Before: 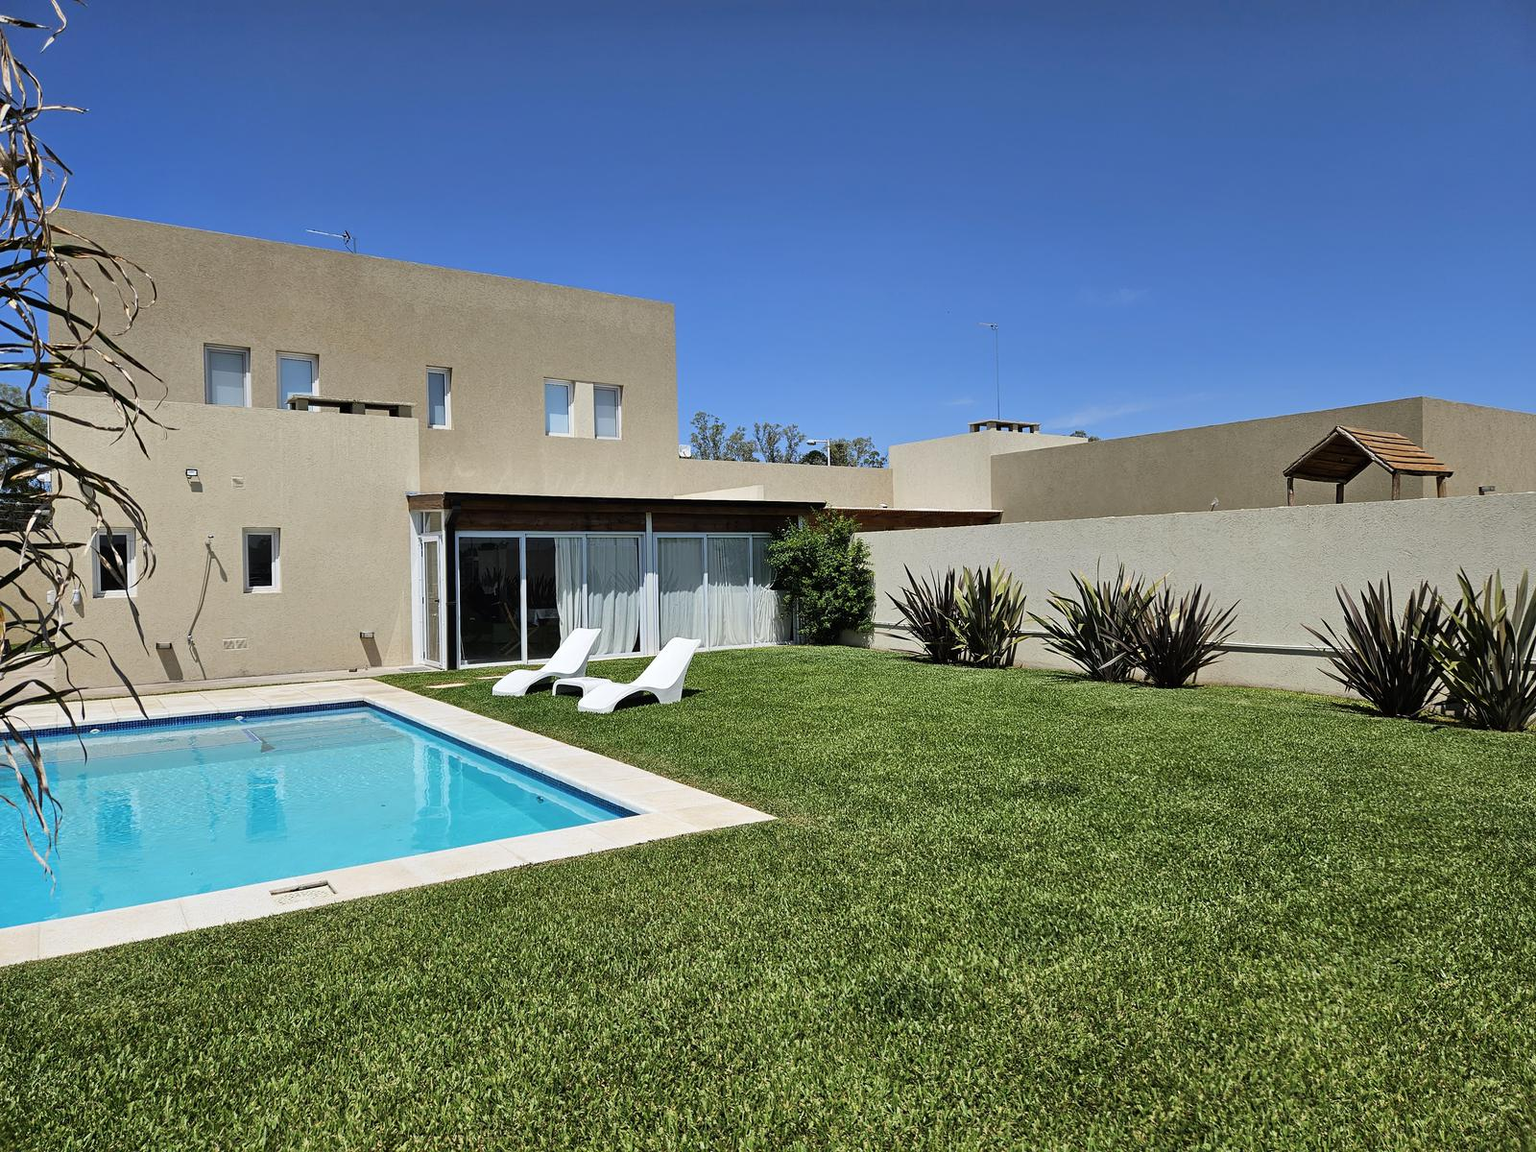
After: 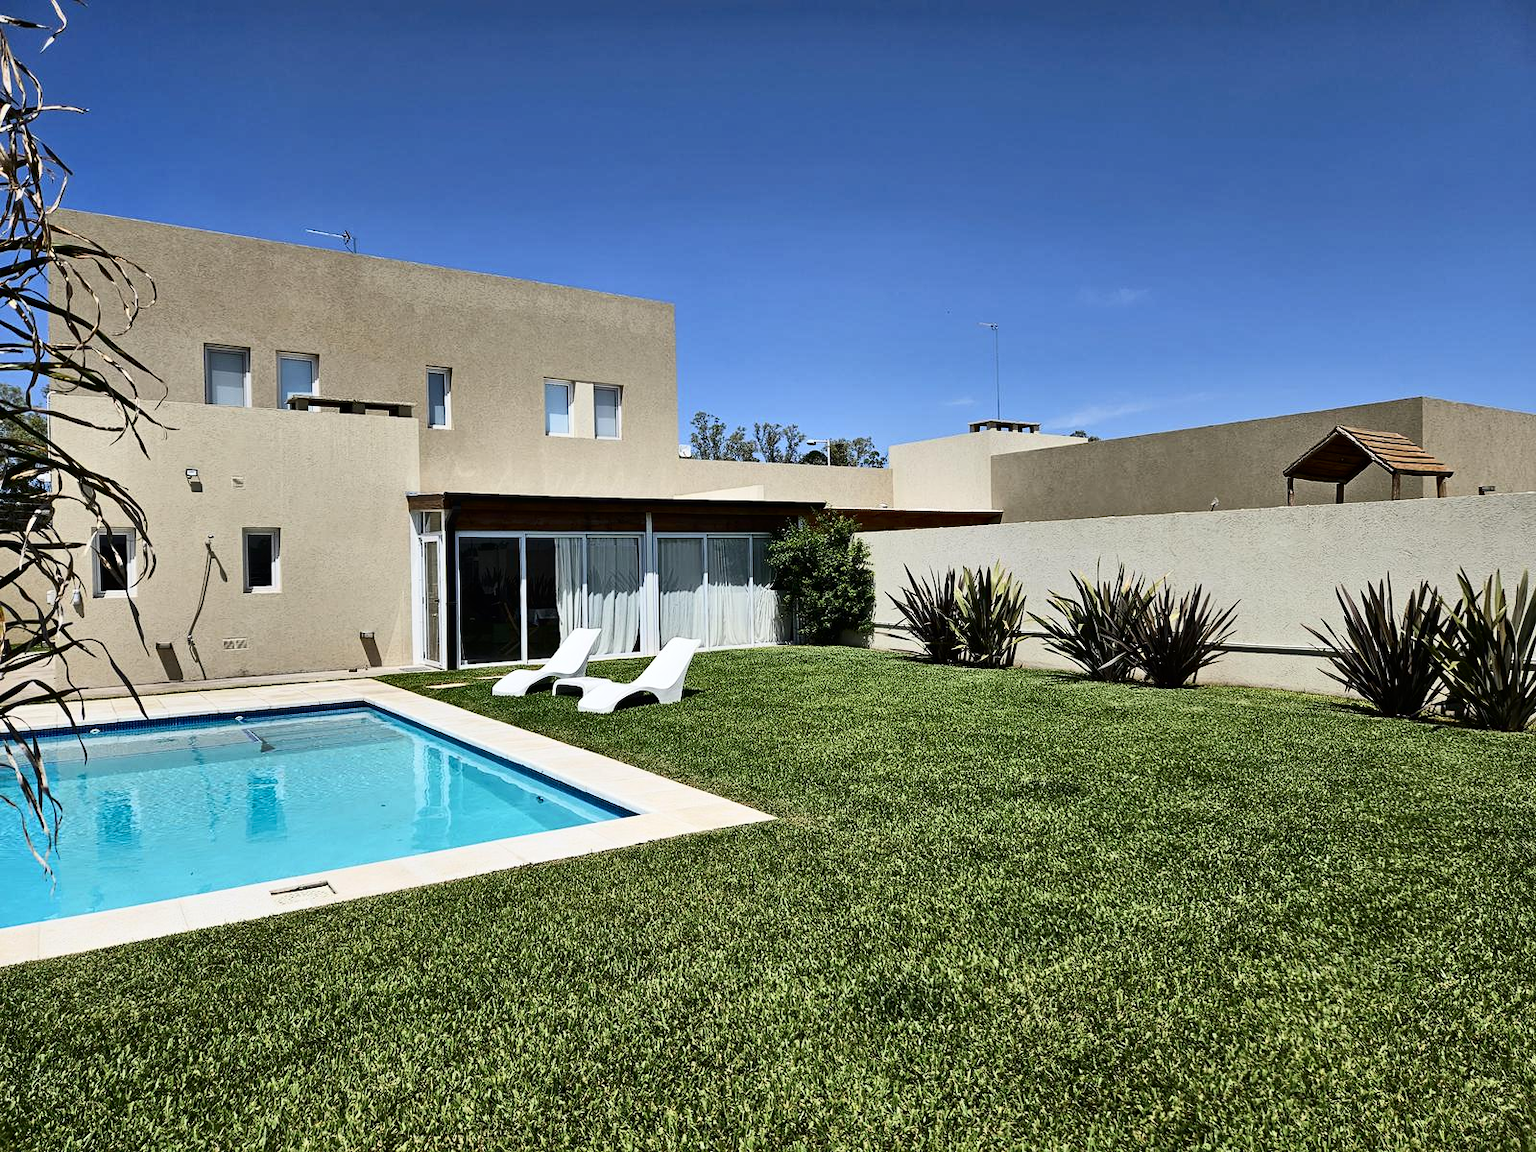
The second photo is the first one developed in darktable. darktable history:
shadows and highlights: radius 107.7, shadows 41.19, highlights -71.9, low approximation 0.01, soften with gaussian
contrast brightness saturation: contrast 0.281
